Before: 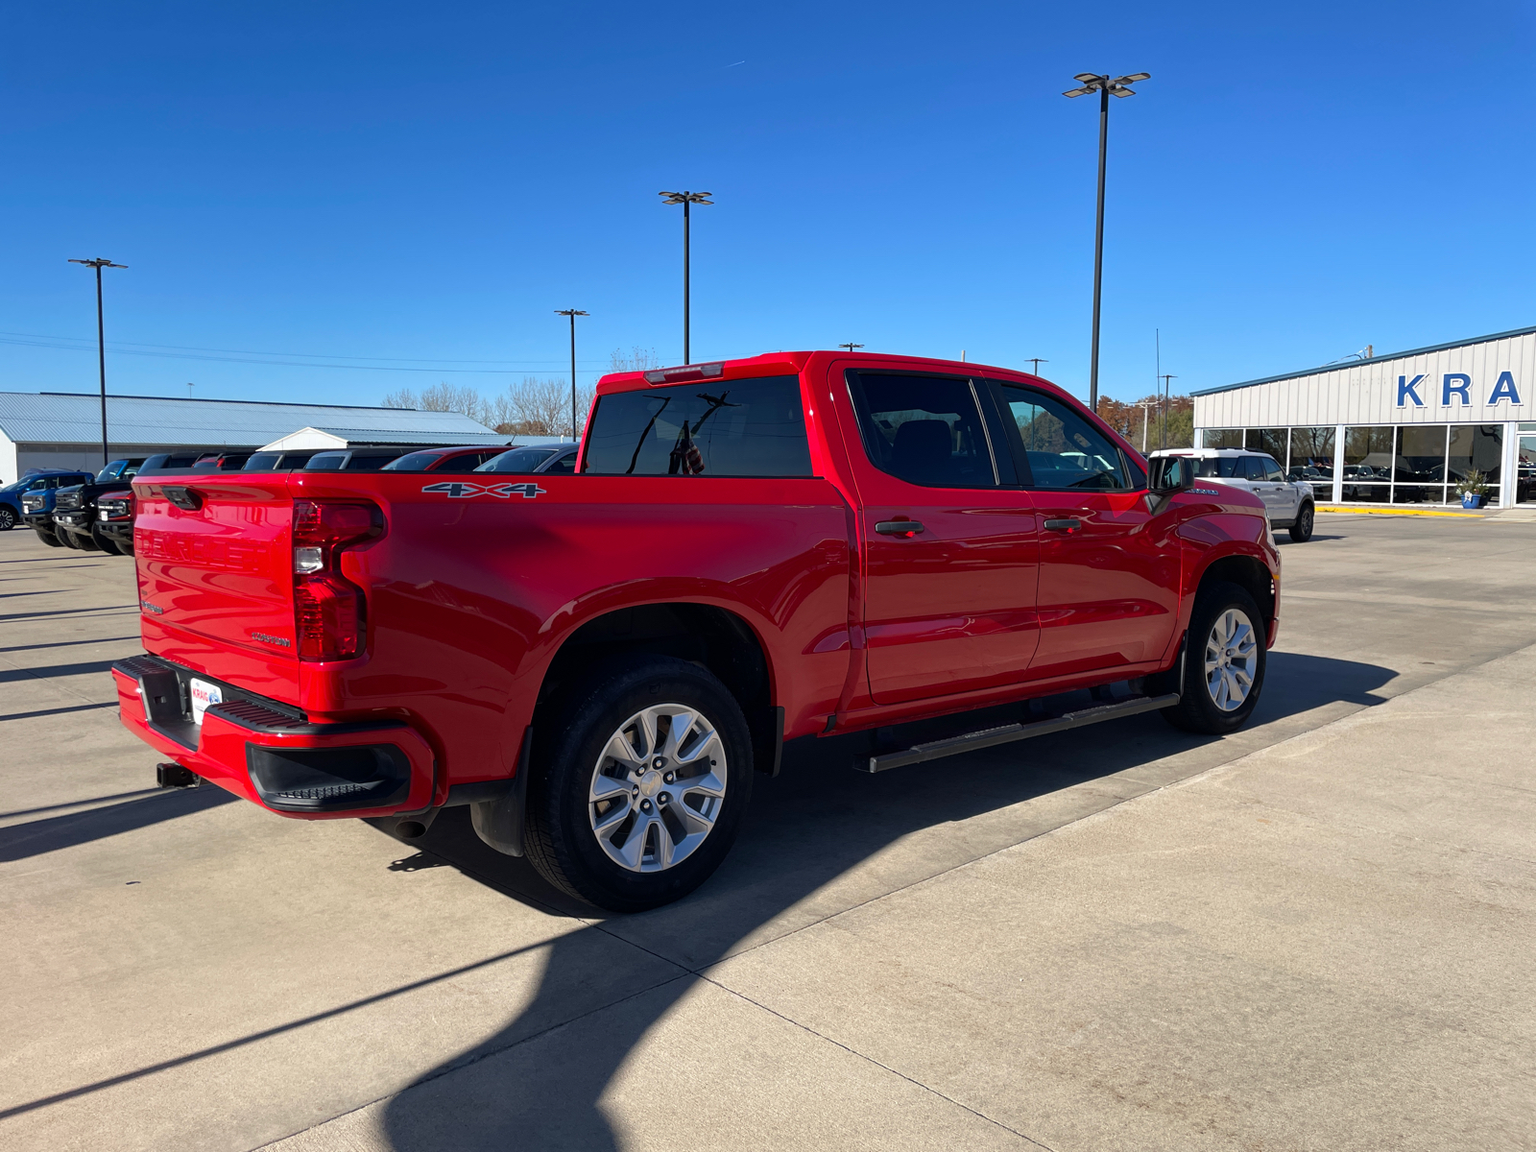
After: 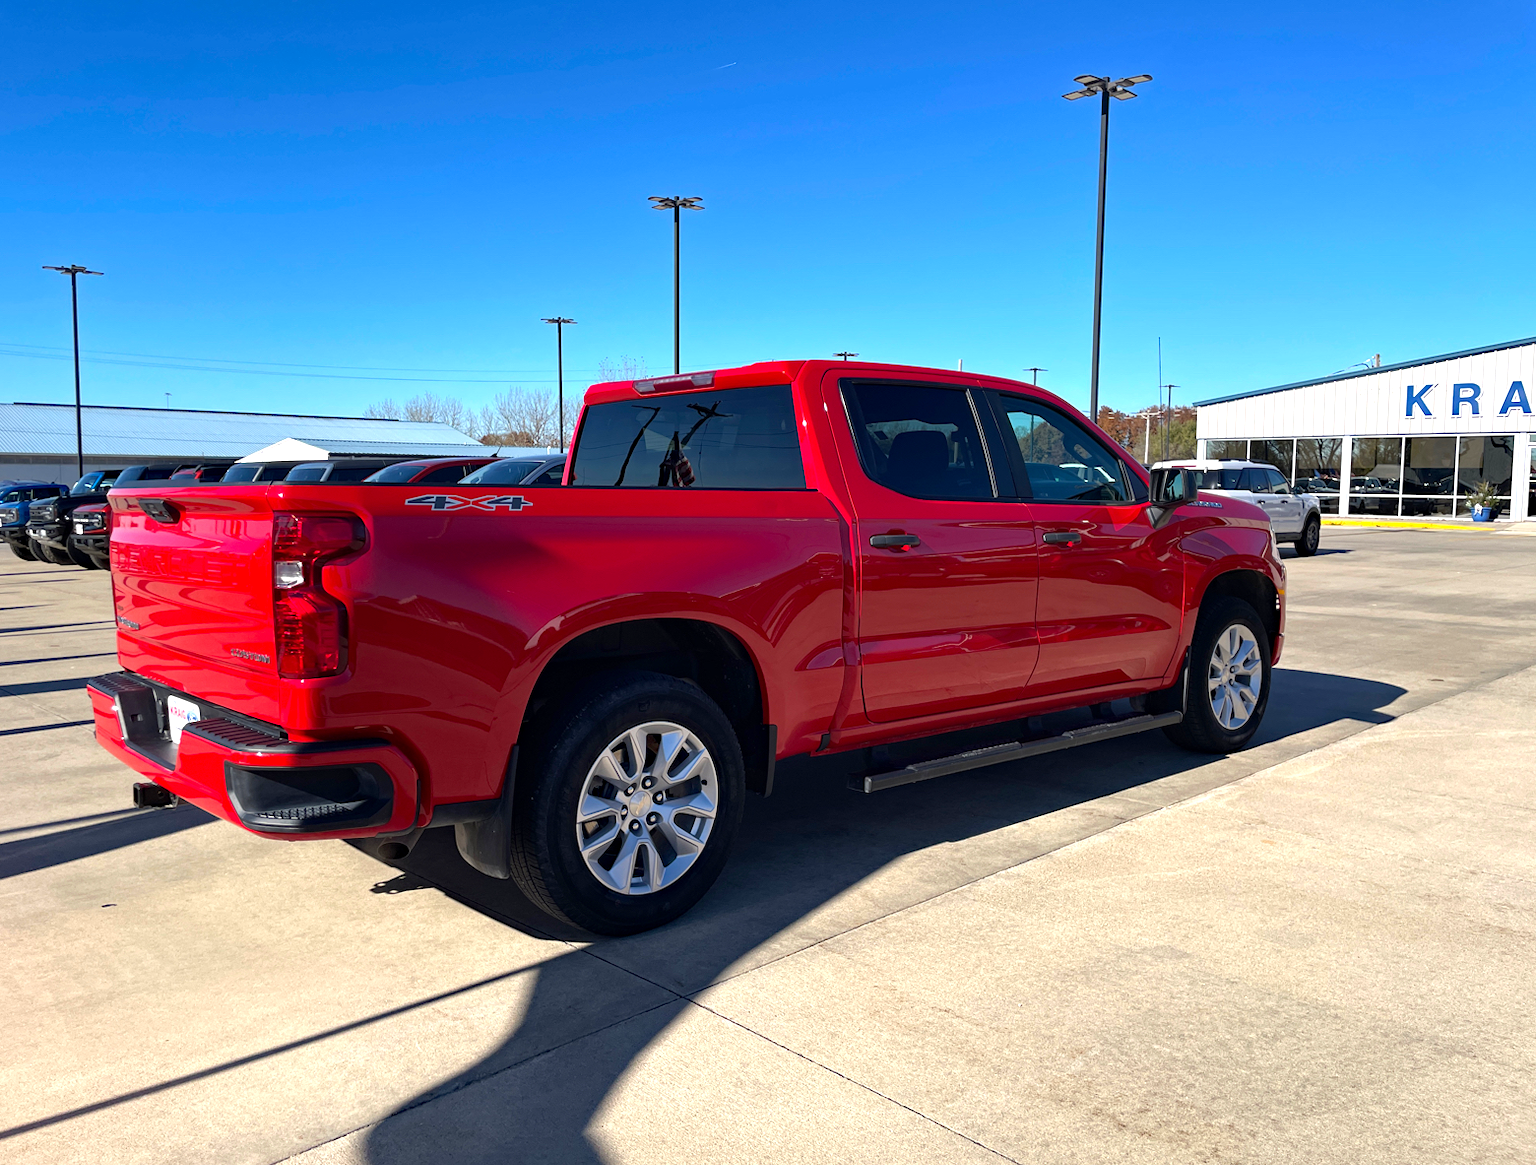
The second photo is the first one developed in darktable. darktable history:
exposure: exposure 0.608 EV, compensate highlight preservation false
haze removal: compatibility mode true
crop and rotate: left 1.785%, right 0.676%, bottom 1.275%
